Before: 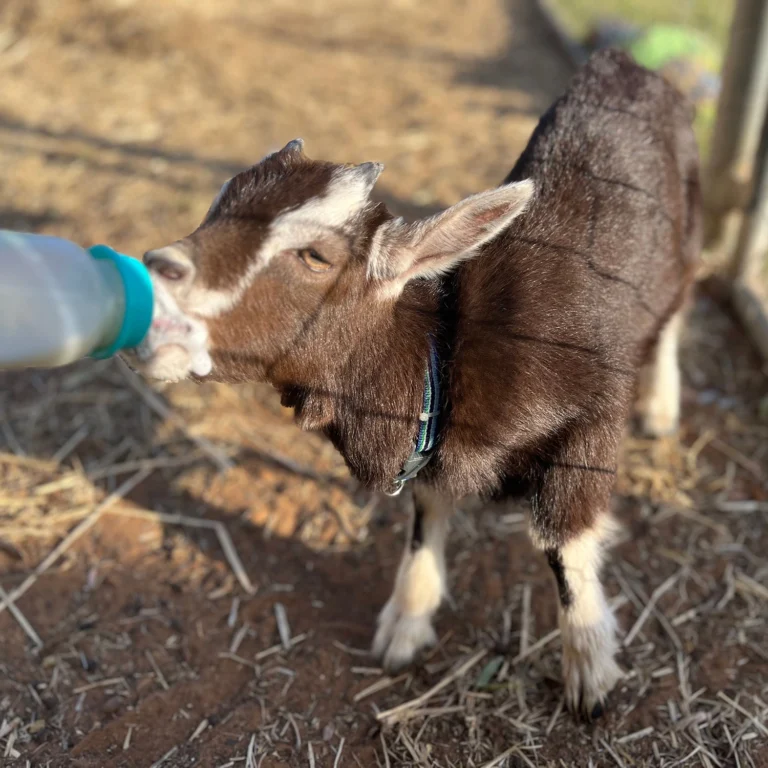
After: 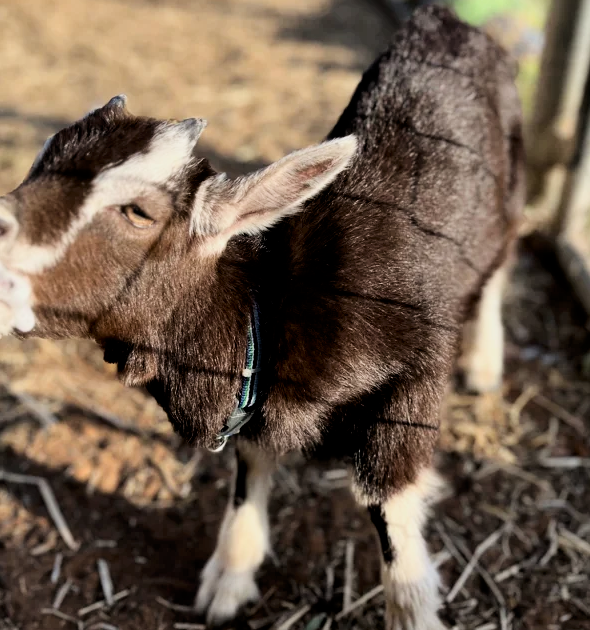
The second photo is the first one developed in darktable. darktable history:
crop: left 23.095%, top 5.827%, bottom 11.854%
contrast brightness saturation: contrast 0.22
filmic rgb: black relative exposure -3.86 EV, white relative exposure 3.48 EV, hardness 2.63, contrast 1.103
